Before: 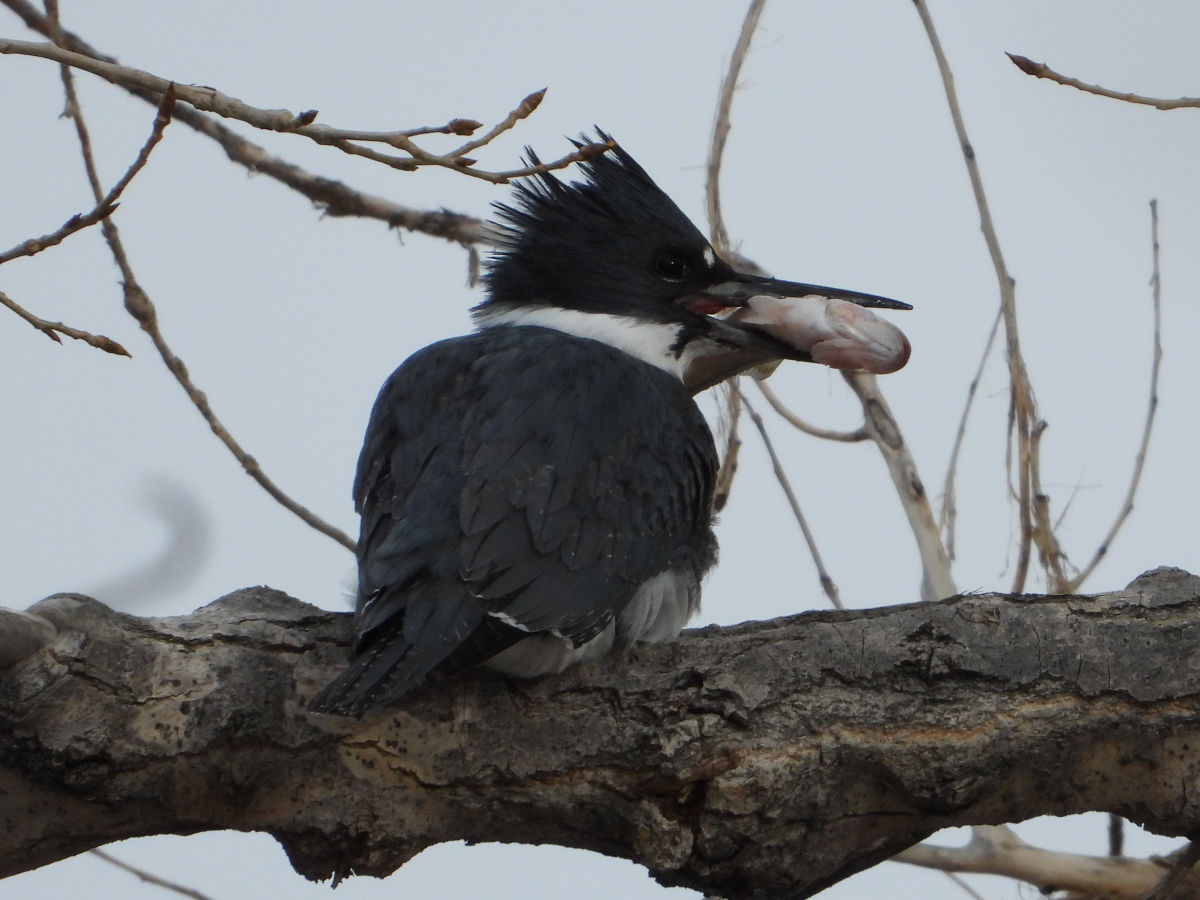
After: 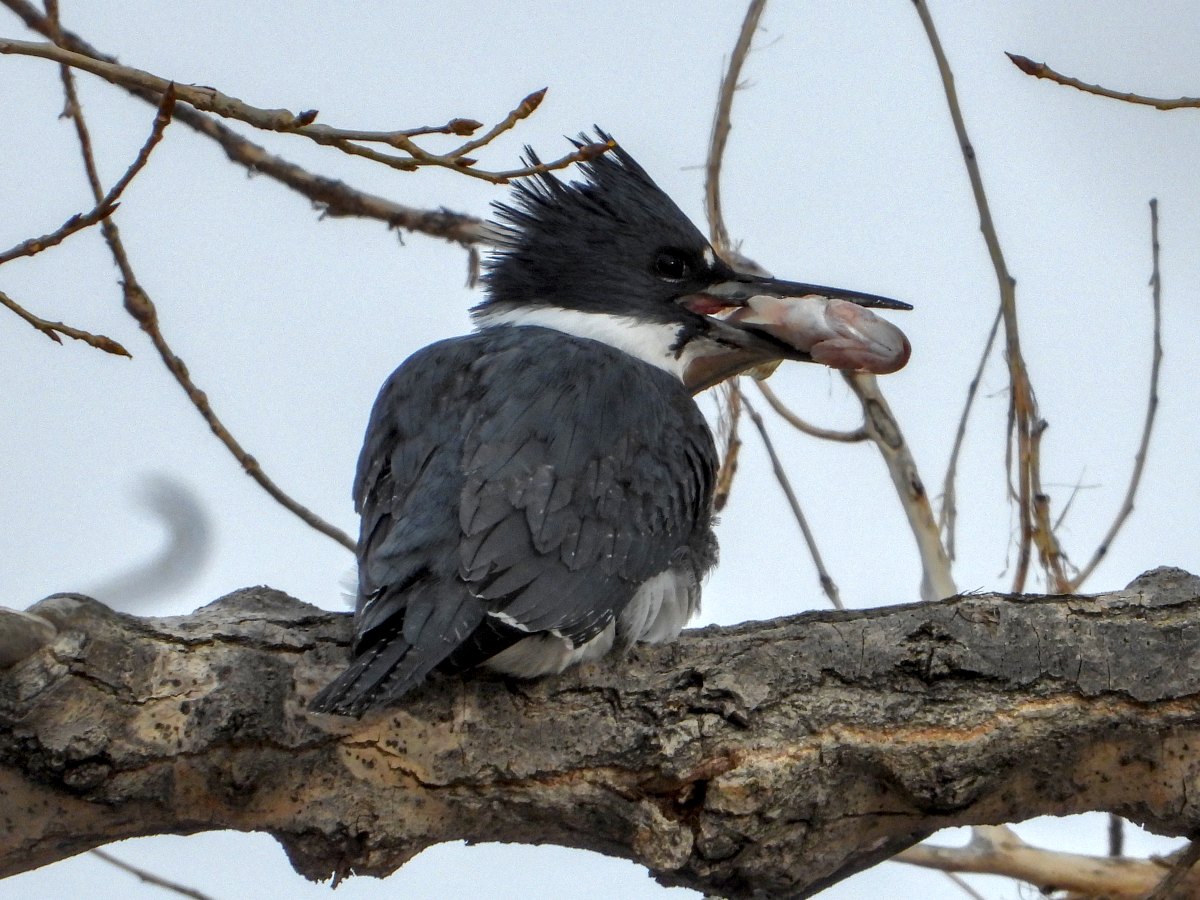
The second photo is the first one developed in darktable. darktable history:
exposure: black level correction 0, exposure 0.5 EV, compensate highlight preservation false
local contrast: highlights 60%, shadows 60%, detail 160%
shadows and highlights: on, module defaults
color zones: curves: ch0 [(0.224, 0.526) (0.75, 0.5)]; ch1 [(0.055, 0.526) (0.224, 0.761) (0.377, 0.526) (0.75, 0.5)]
